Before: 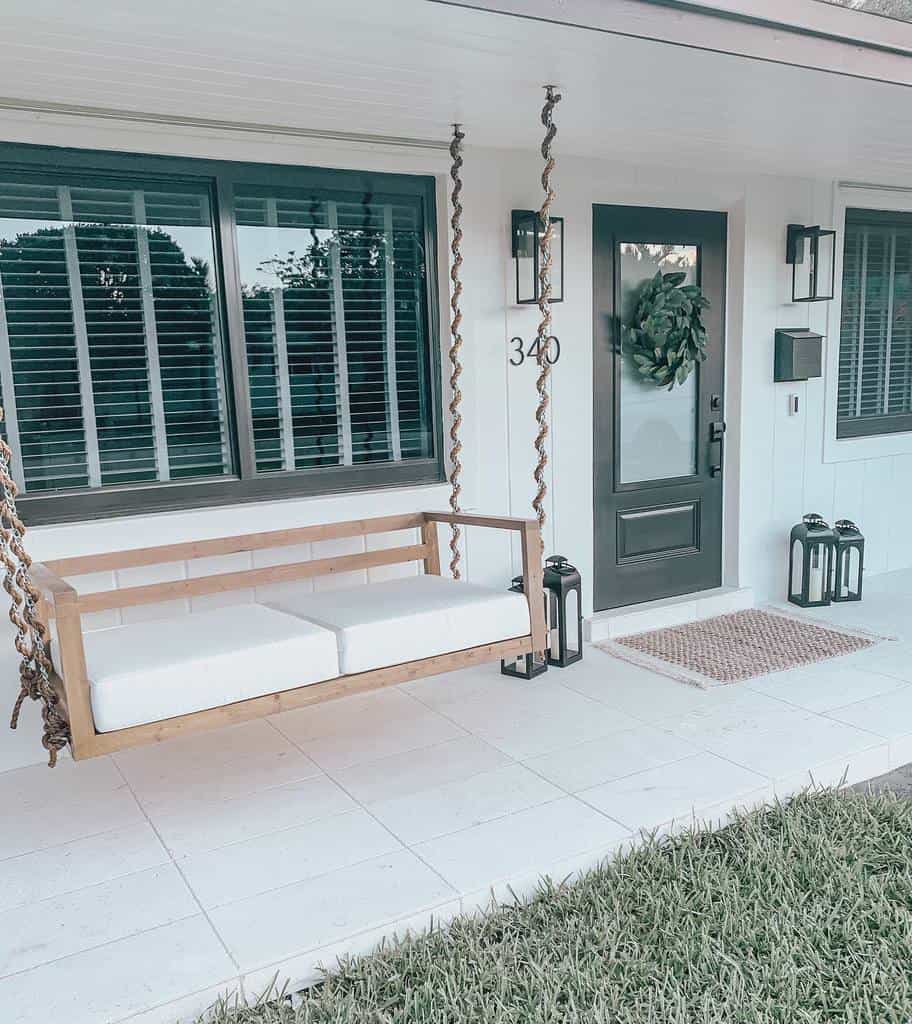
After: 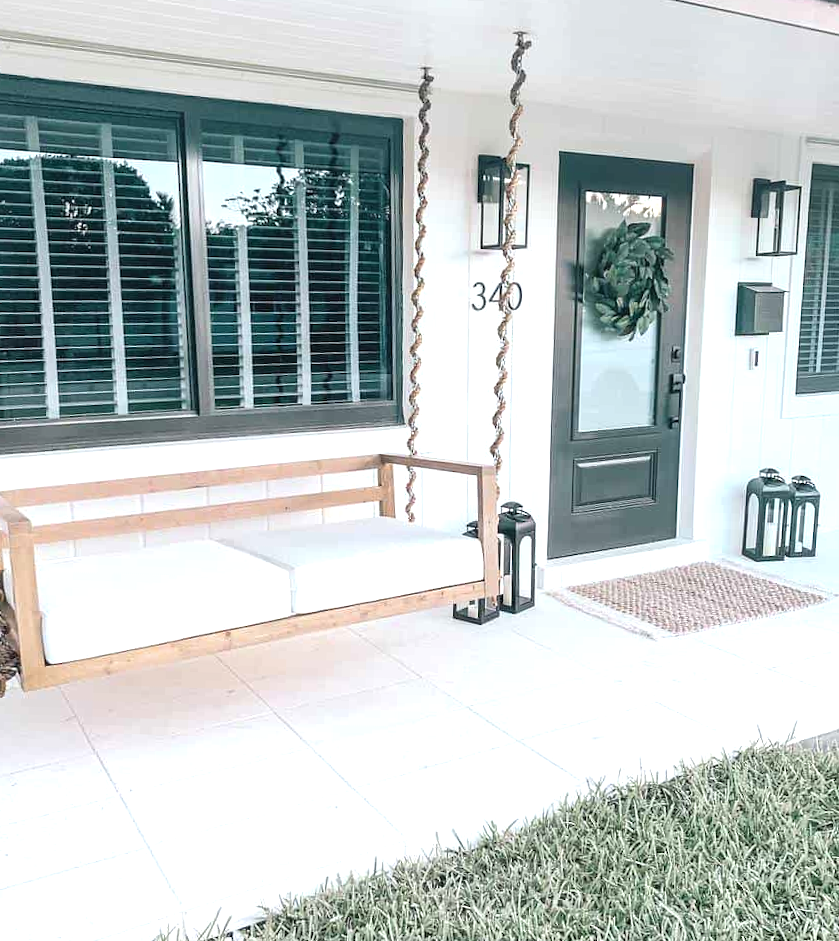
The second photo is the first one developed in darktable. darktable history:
crop and rotate: angle -1.86°, left 3.111%, top 4.049%, right 1.587%, bottom 0.726%
exposure: black level correction 0, exposure 0.302 EV, compensate highlight preservation false
tone equalizer: -8 EV -0.398 EV, -7 EV -0.417 EV, -6 EV -0.293 EV, -5 EV -0.198 EV, -3 EV 0.222 EV, -2 EV 0.323 EV, -1 EV 0.401 EV, +0 EV 0.447 EV
